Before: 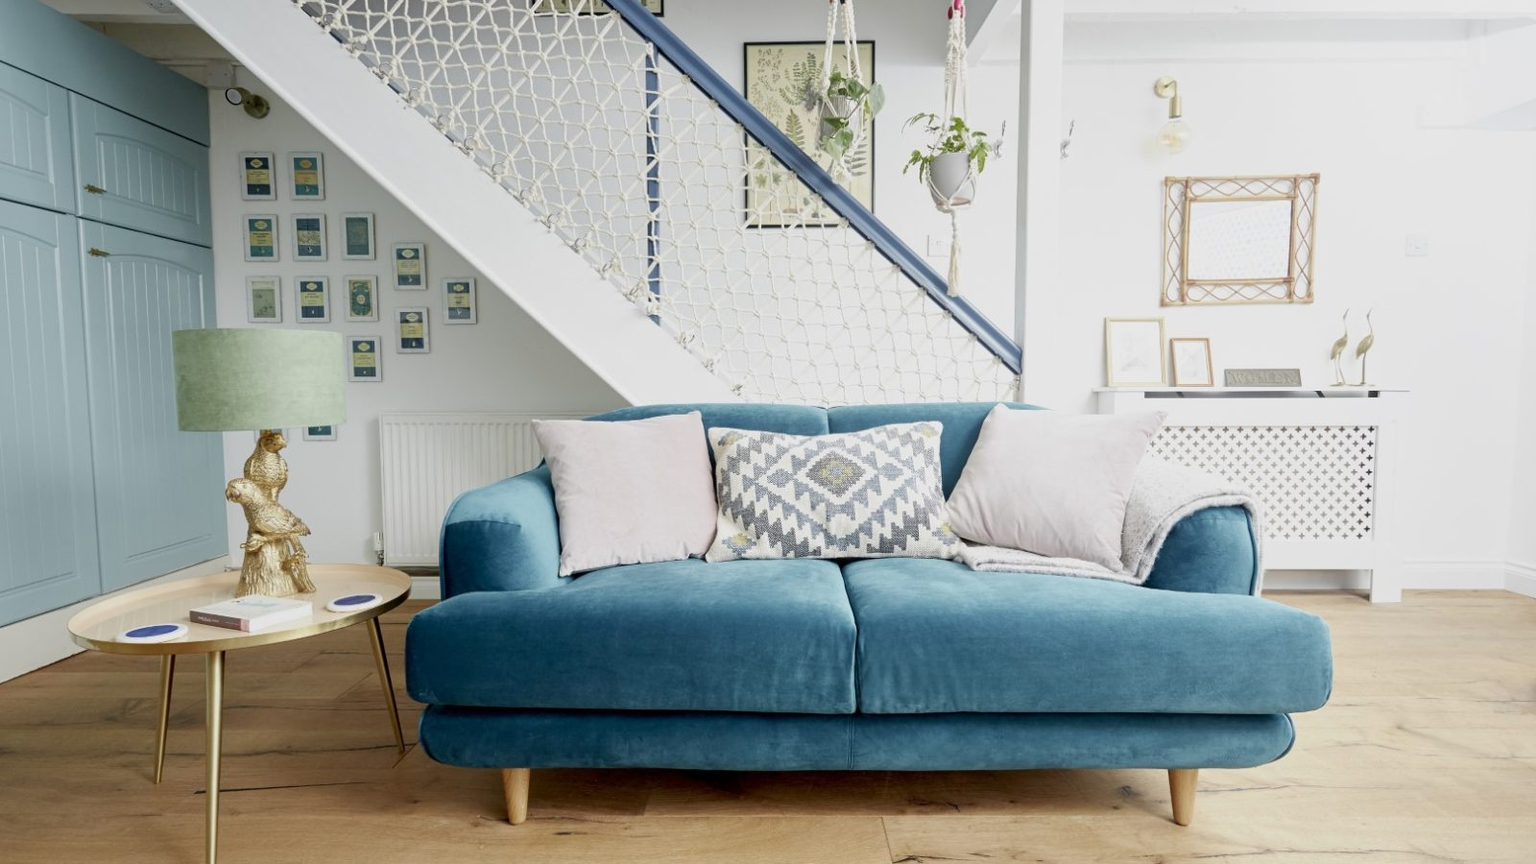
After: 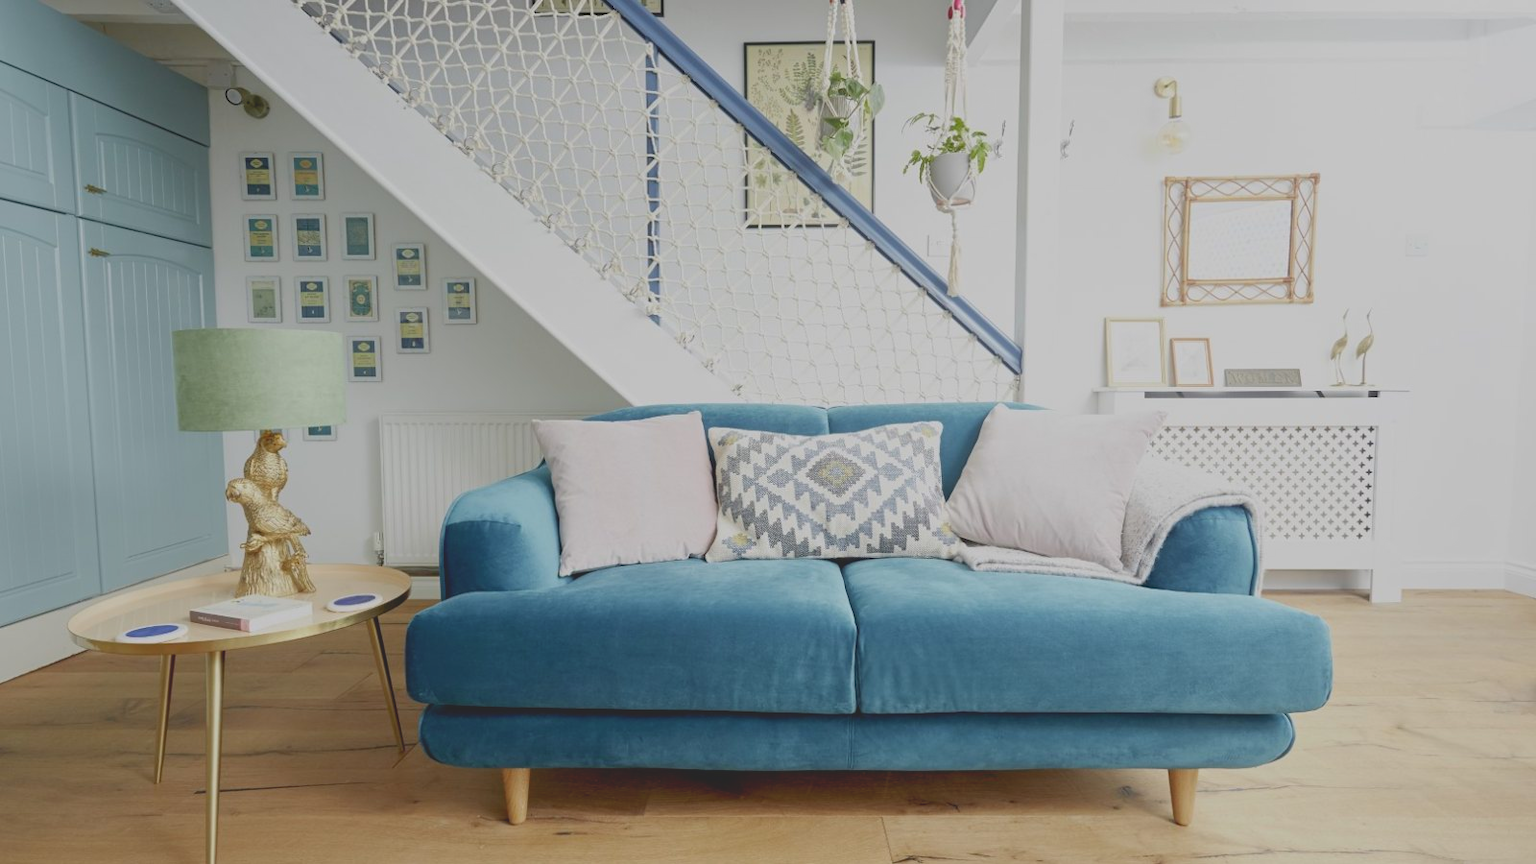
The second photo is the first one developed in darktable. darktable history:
contrast brightness saturation: contrast -0.291
